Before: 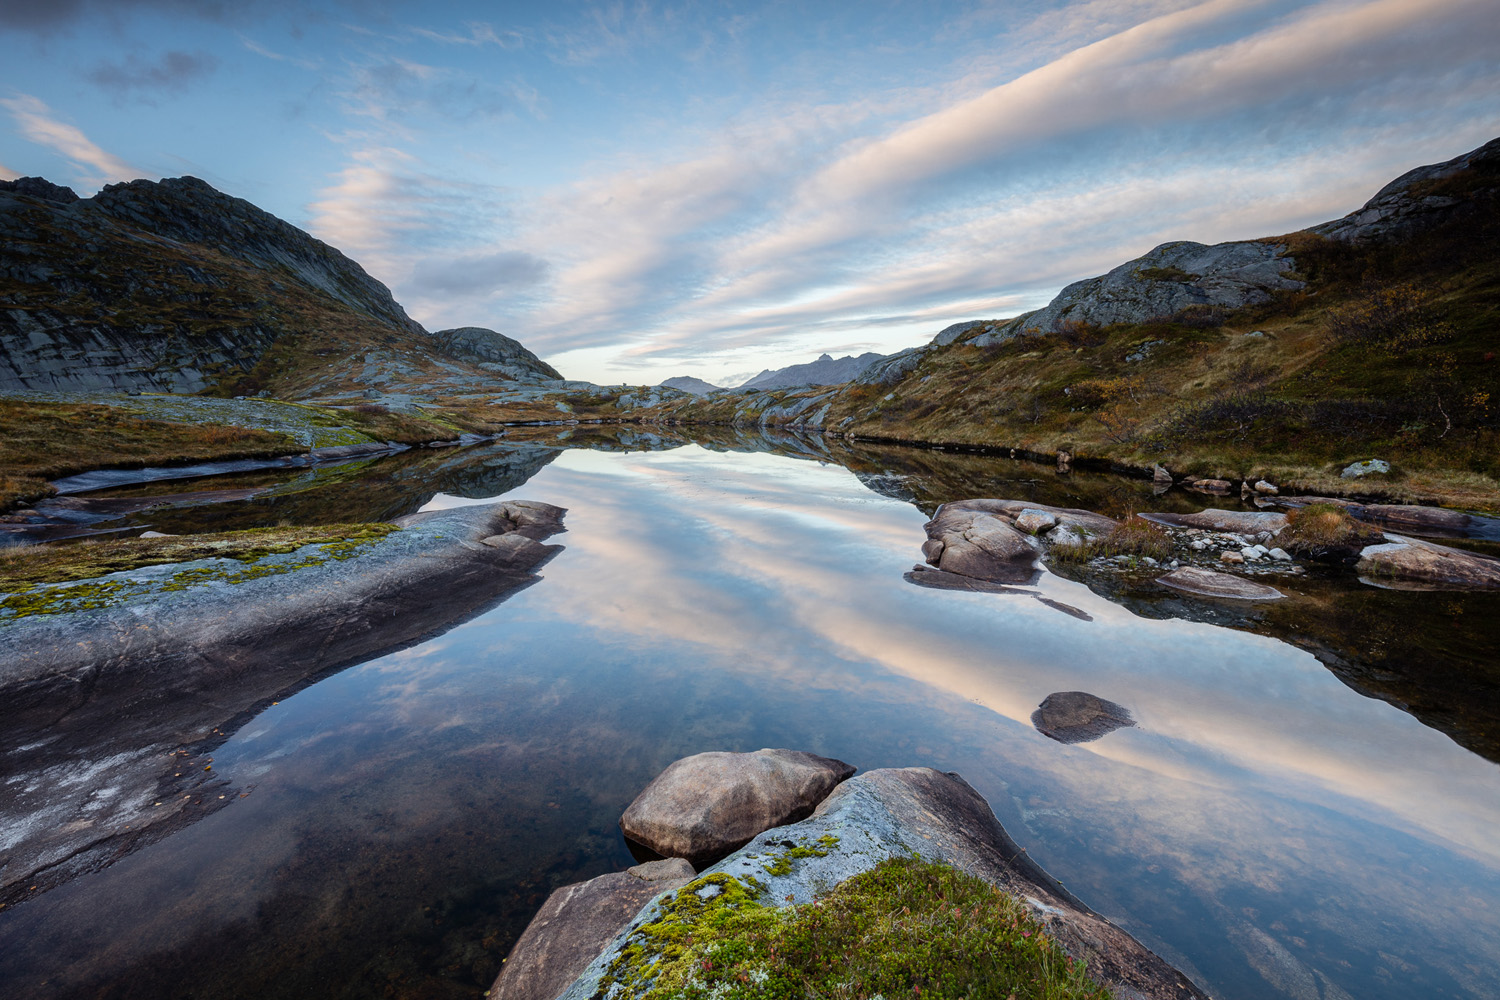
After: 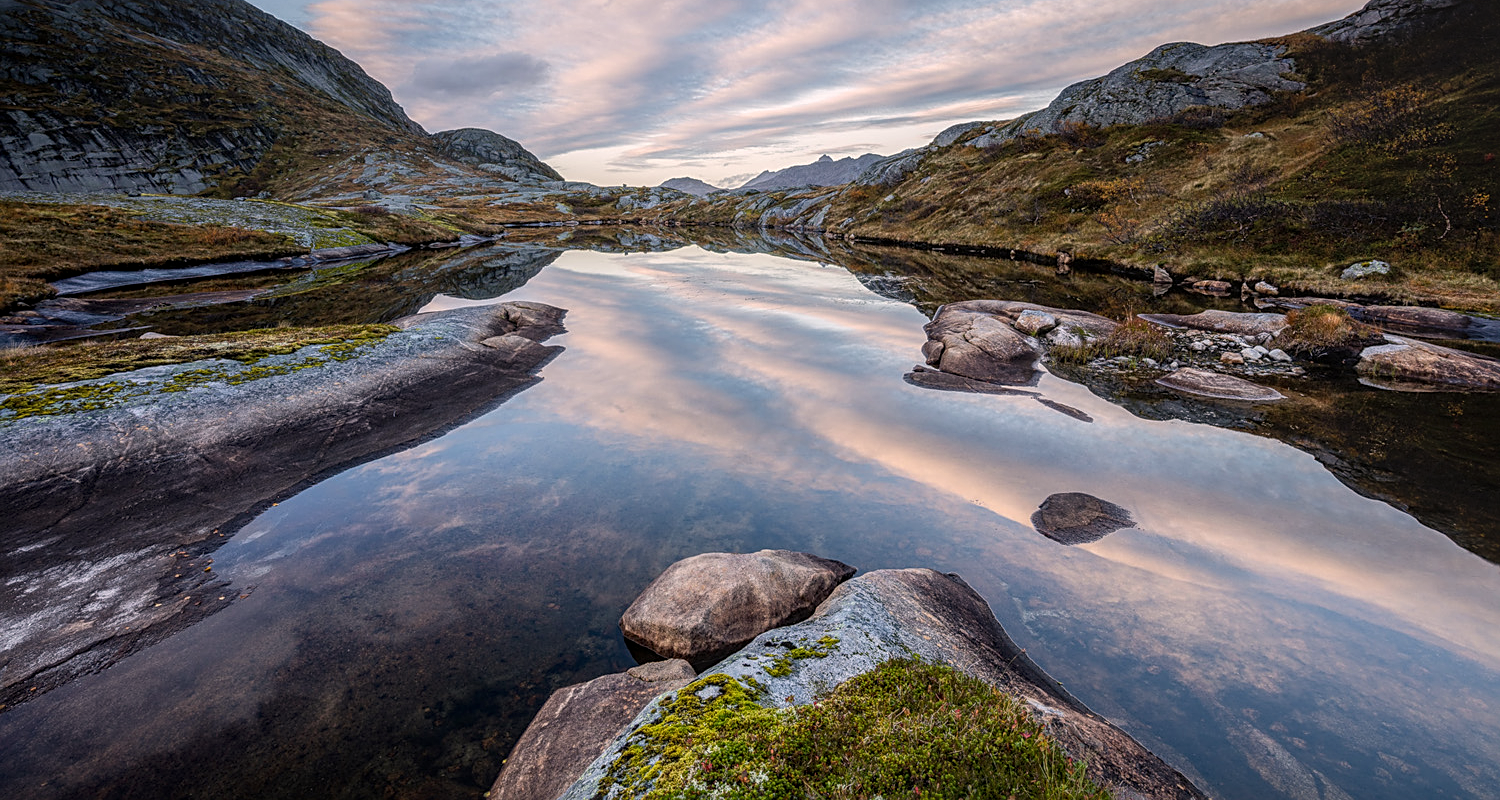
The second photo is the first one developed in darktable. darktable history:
sharpen: on, module defaults
local contrast: highlights 0%, shadows 0%, detail 133%
color correction: highlights a* 7.34, highlights b* 4.37
crop and rotate: top 19.998%
